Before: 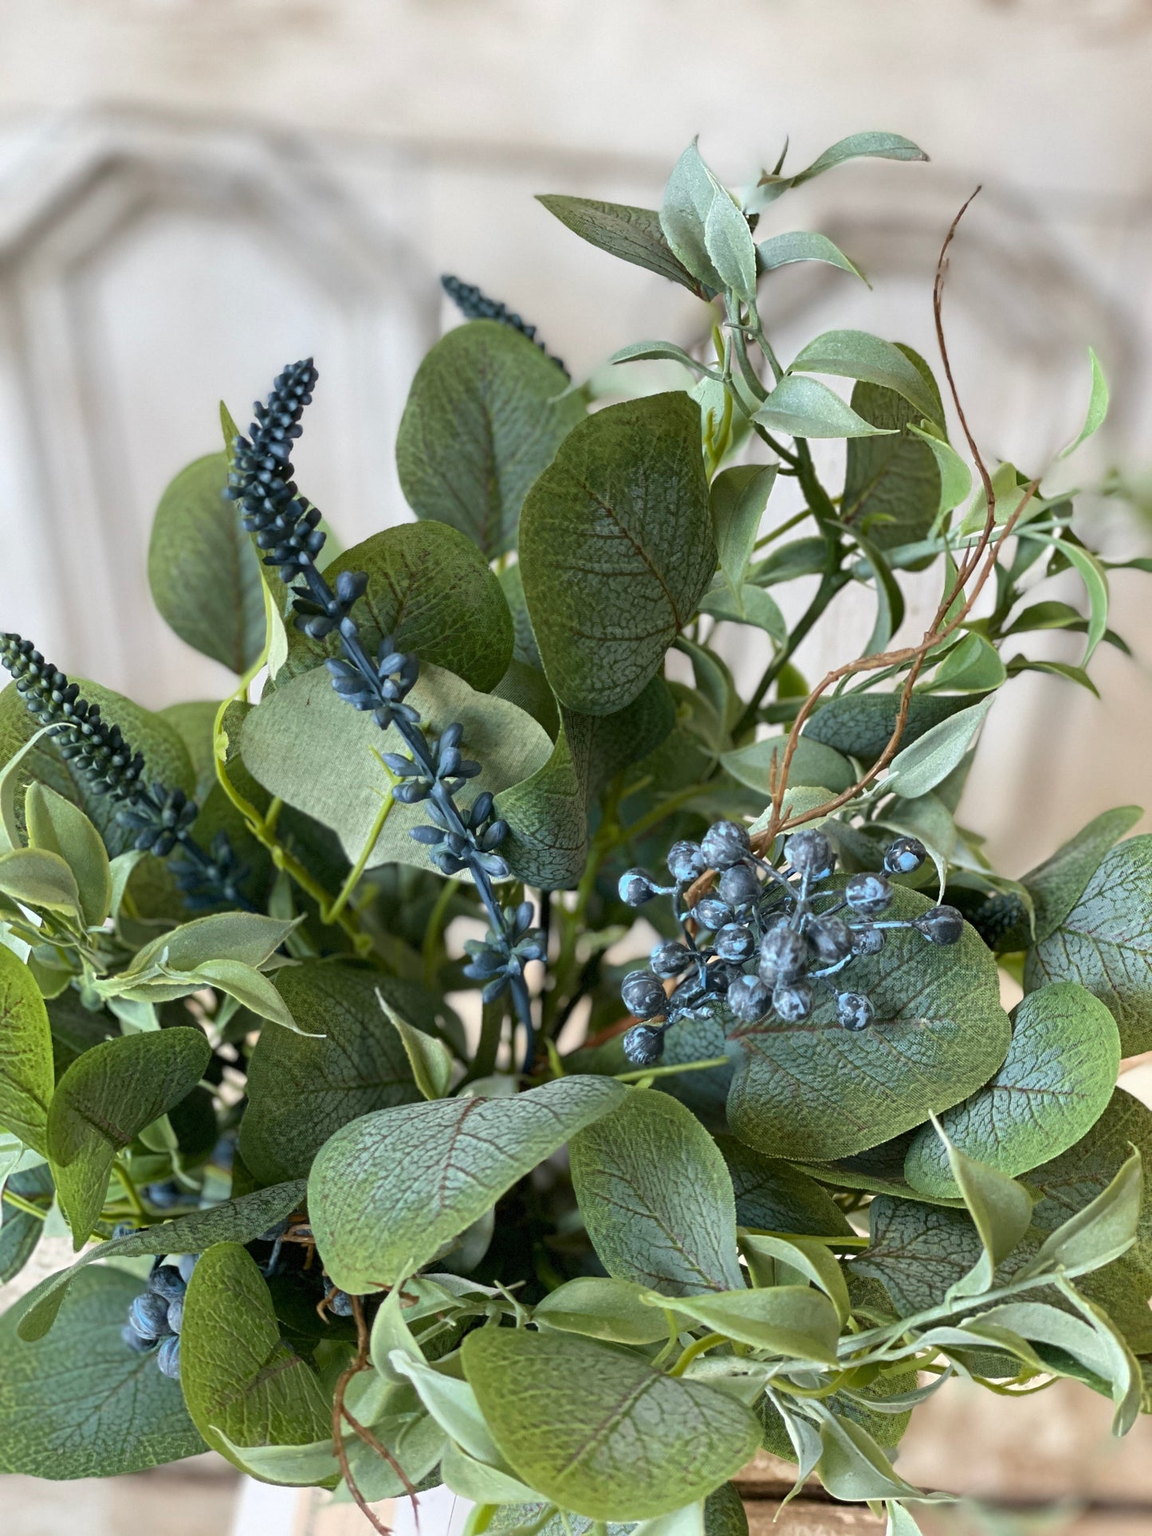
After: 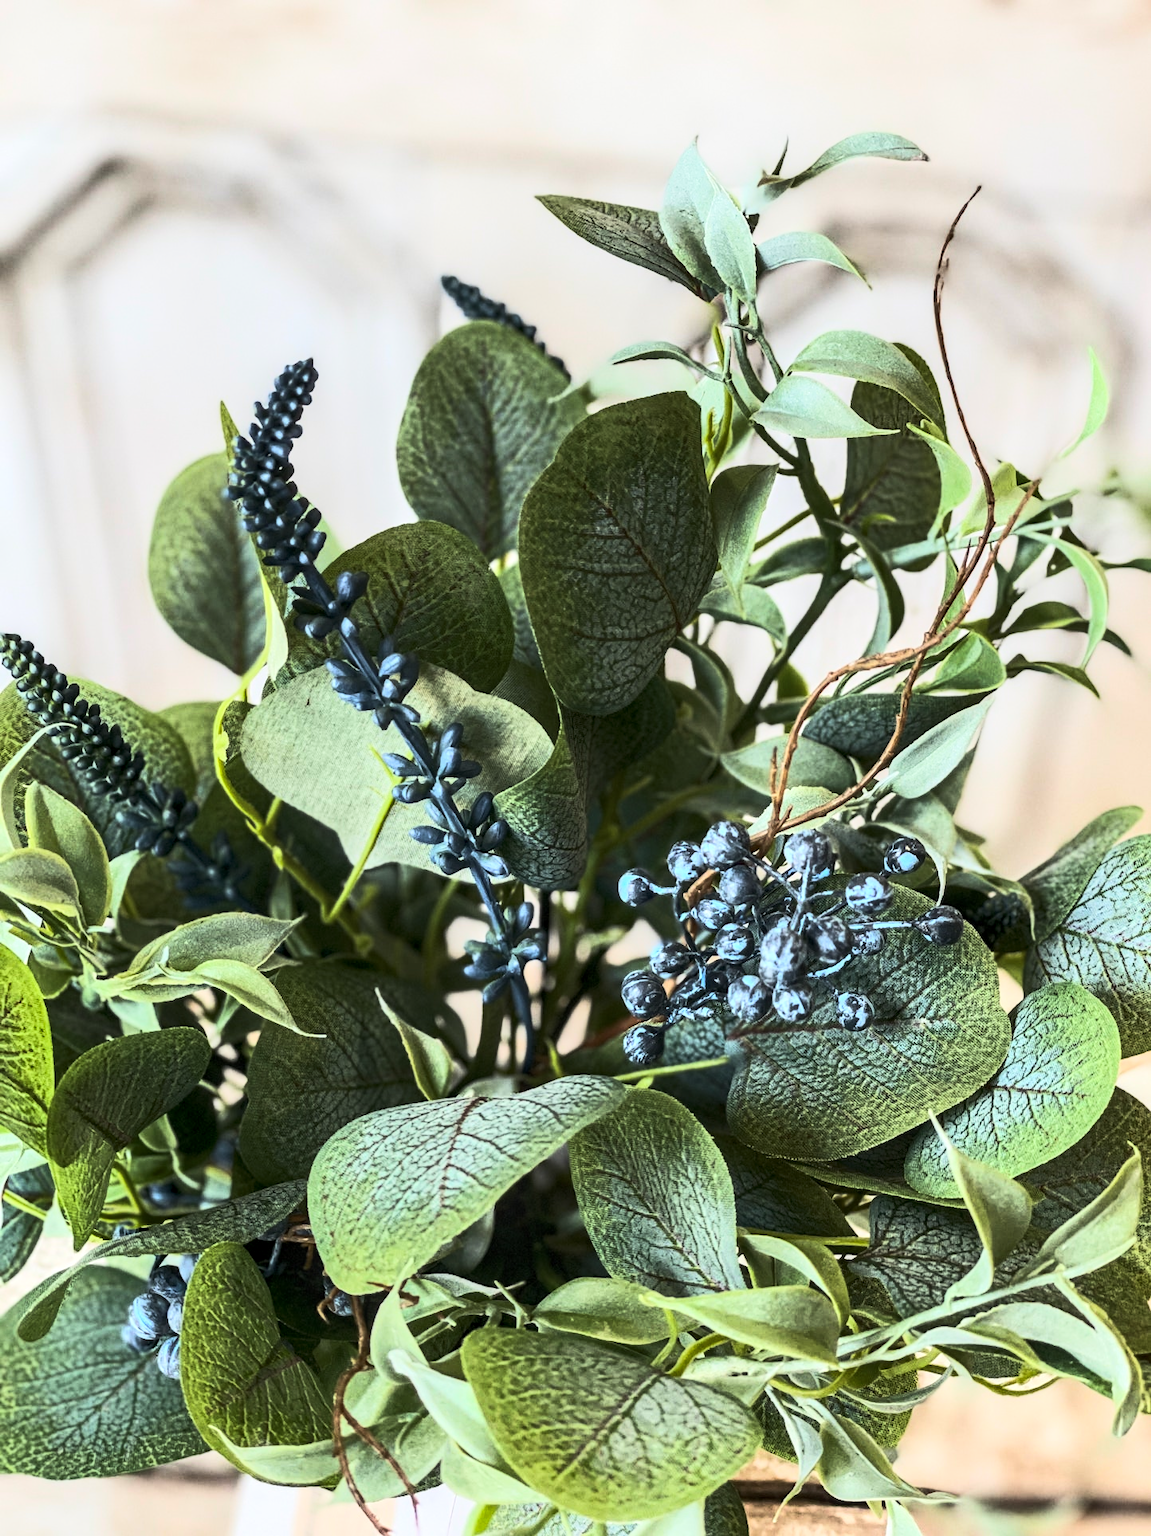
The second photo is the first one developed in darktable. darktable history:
tone curve: curves: ch0 [(0, 0) (0.427, 0.375) (0.616, 0.801) (1, 1)], color space Lab, linked channels, preserve colors none
local contrast: detail 130%
